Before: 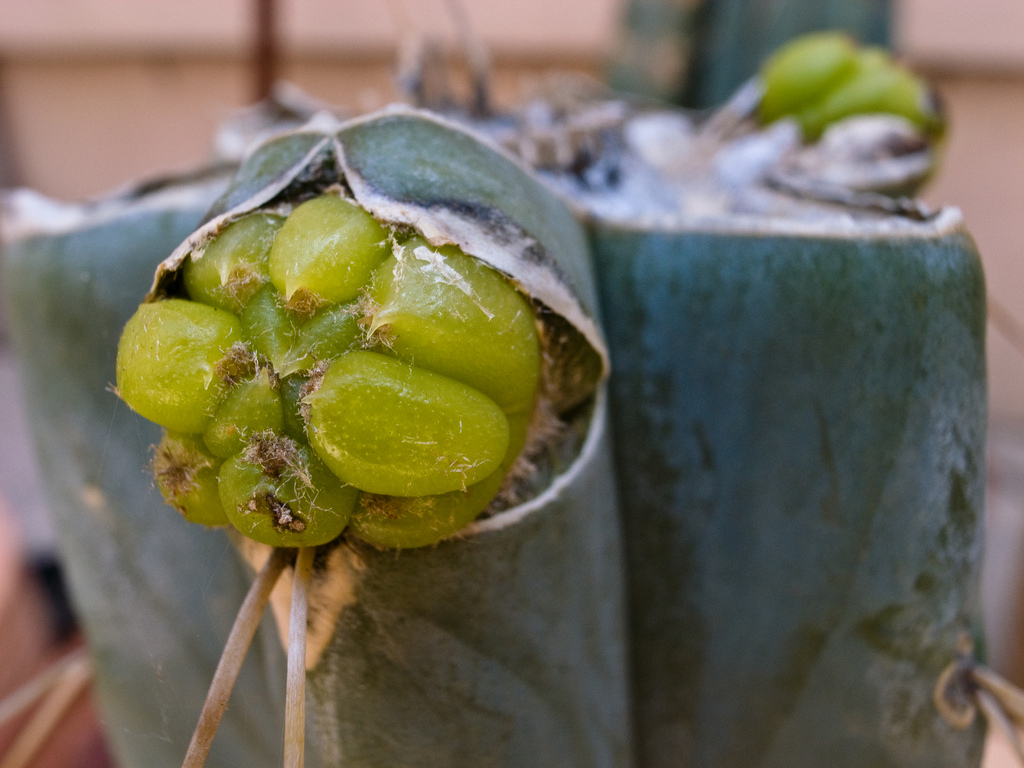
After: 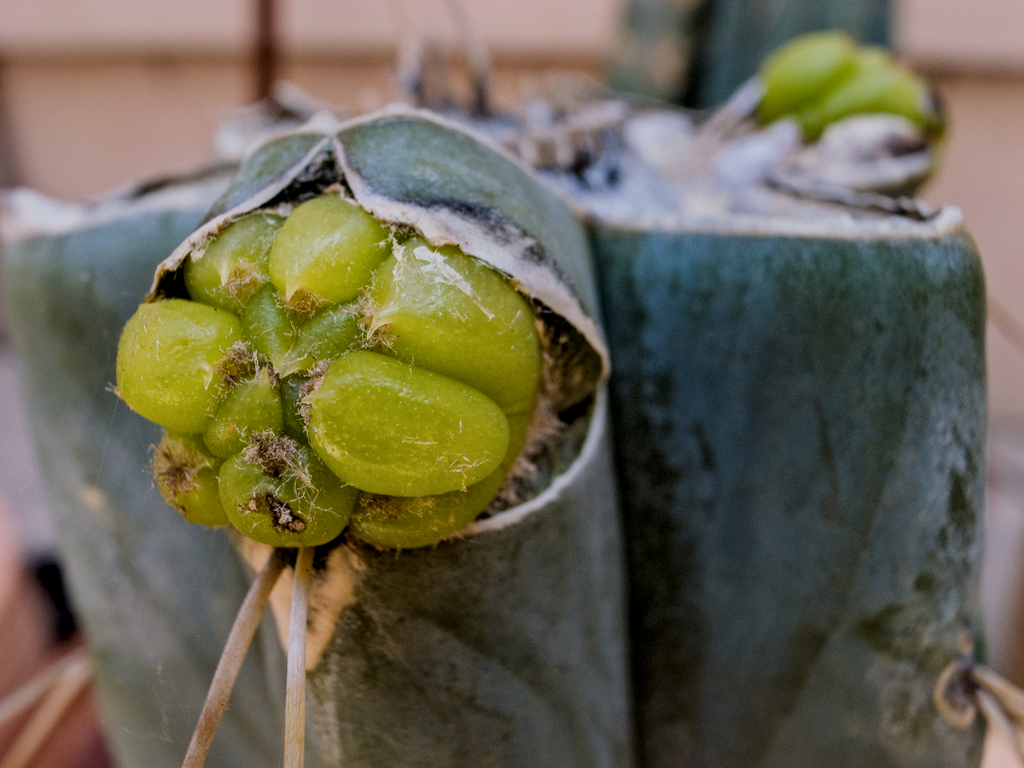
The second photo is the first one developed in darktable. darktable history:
local contrast: on, module defaults
filmic rgb: black relative exposure -7.32 EV, white relative exposure 5.09 EV, hardness 3.2
